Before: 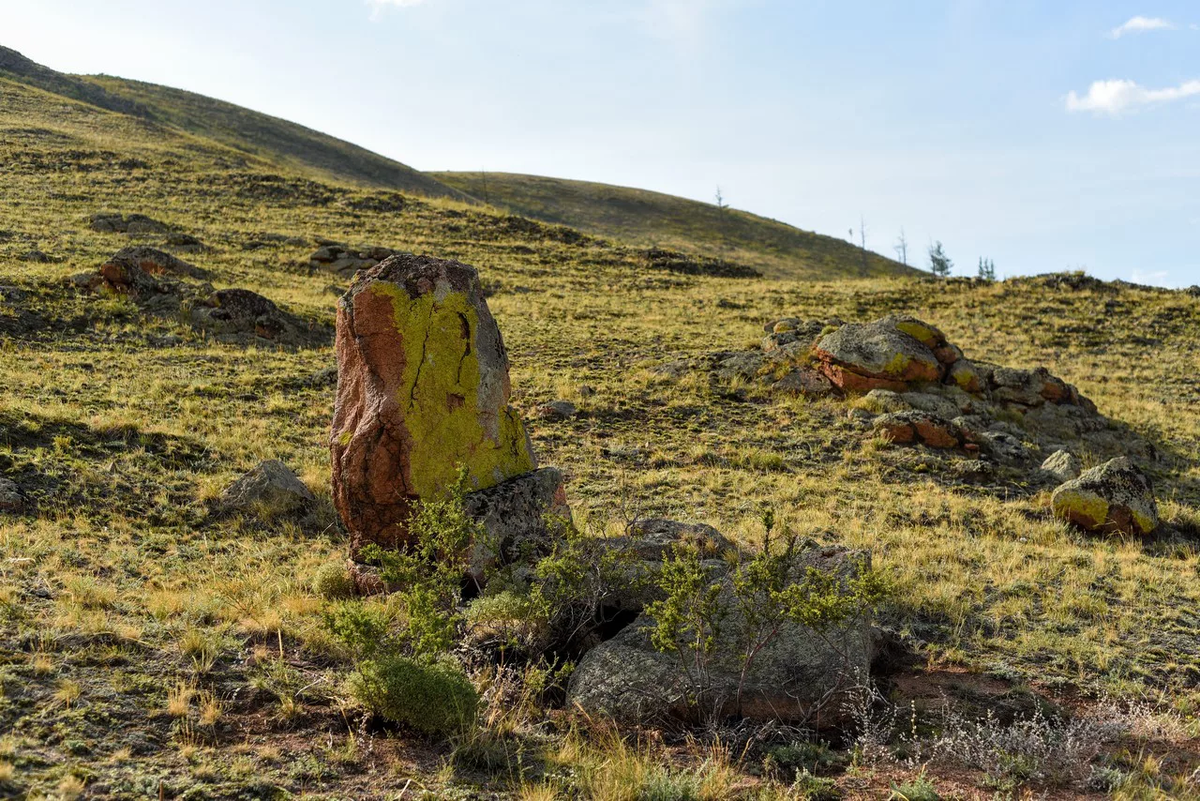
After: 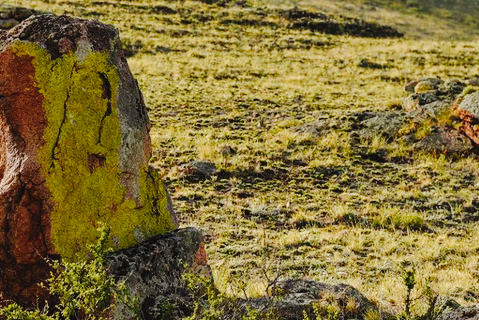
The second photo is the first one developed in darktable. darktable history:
crop: left 30%, top 30%, right 30%, bottom 30%
tone curve: curves: ch0 [(0, 0) (0.003, 0.034) (0.011, 0.038) (0.025, 0.046) (0.044, 0.054) (0.069, 0.06) (0.1, 0.079) (0.136, 0.114) (0.177, 0.151) (0.224, 0.213) (0.277, 0.293) (0.335, 0.385) (0.399, 0.482) (0.468, 0.578) (0.543, 0.655) (0.623, 0.724) (0.709, 0.786) (0.801, 0.854) (0.898, 0.922) (1, 1)], preserve colors none
